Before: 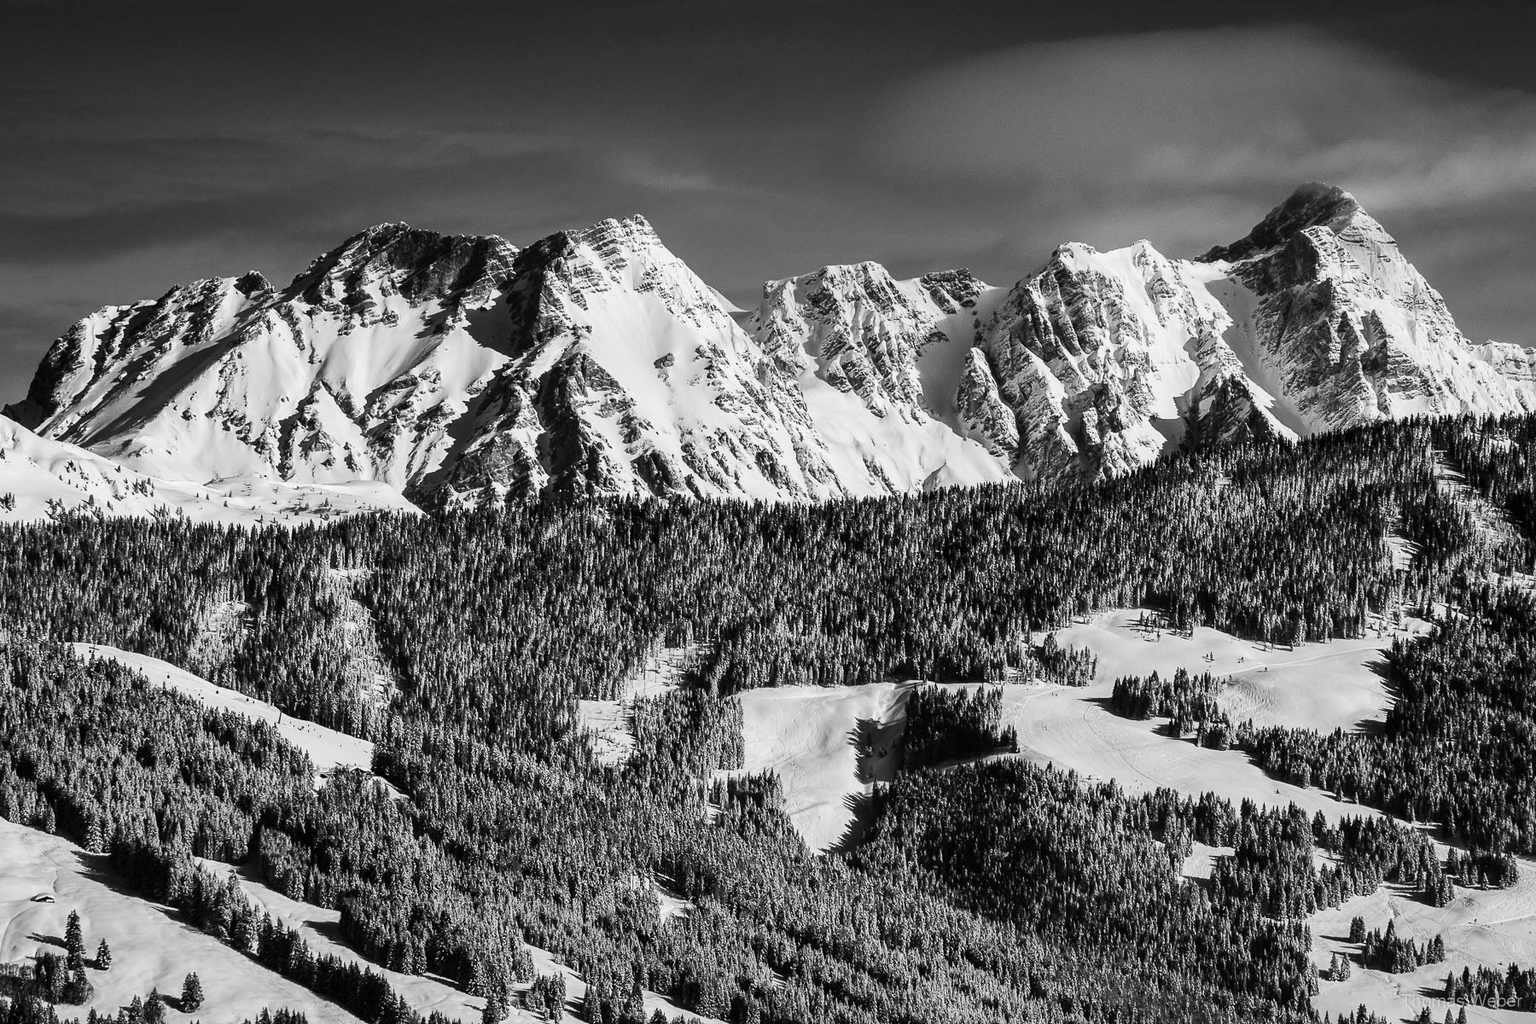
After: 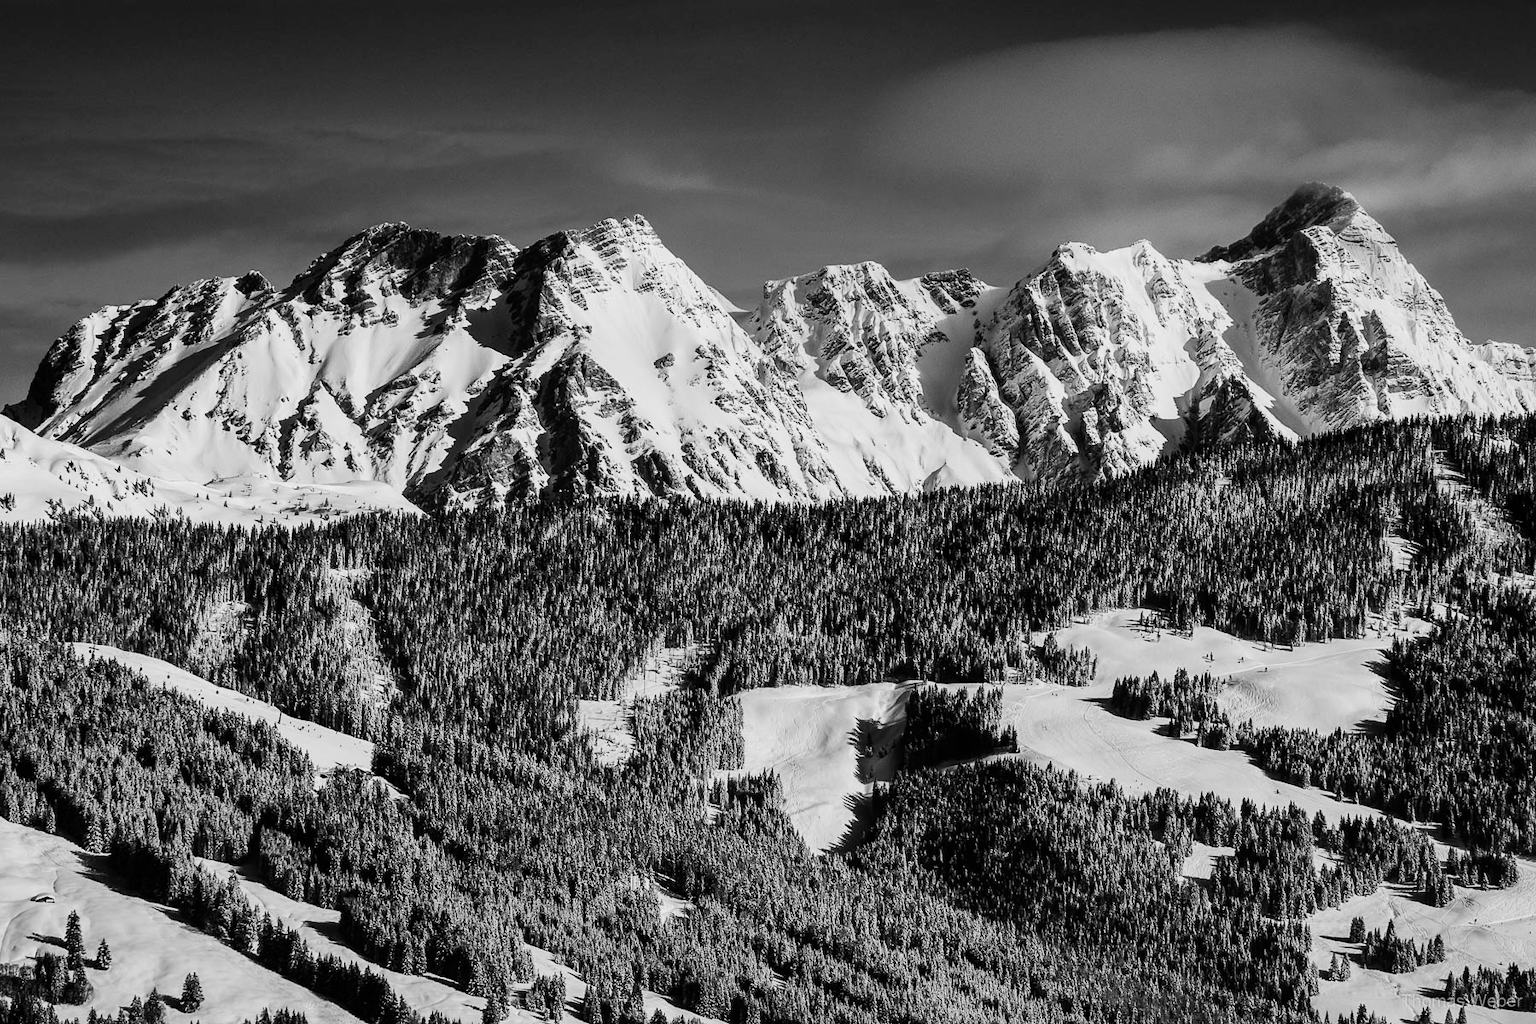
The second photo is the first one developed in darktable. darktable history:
filmic rgb: black relative exposure -9.64 EV, white relative exposure 3.04 EV, threshold 2.97 EV, hardness 6.12, enable highlight reconstruction true
